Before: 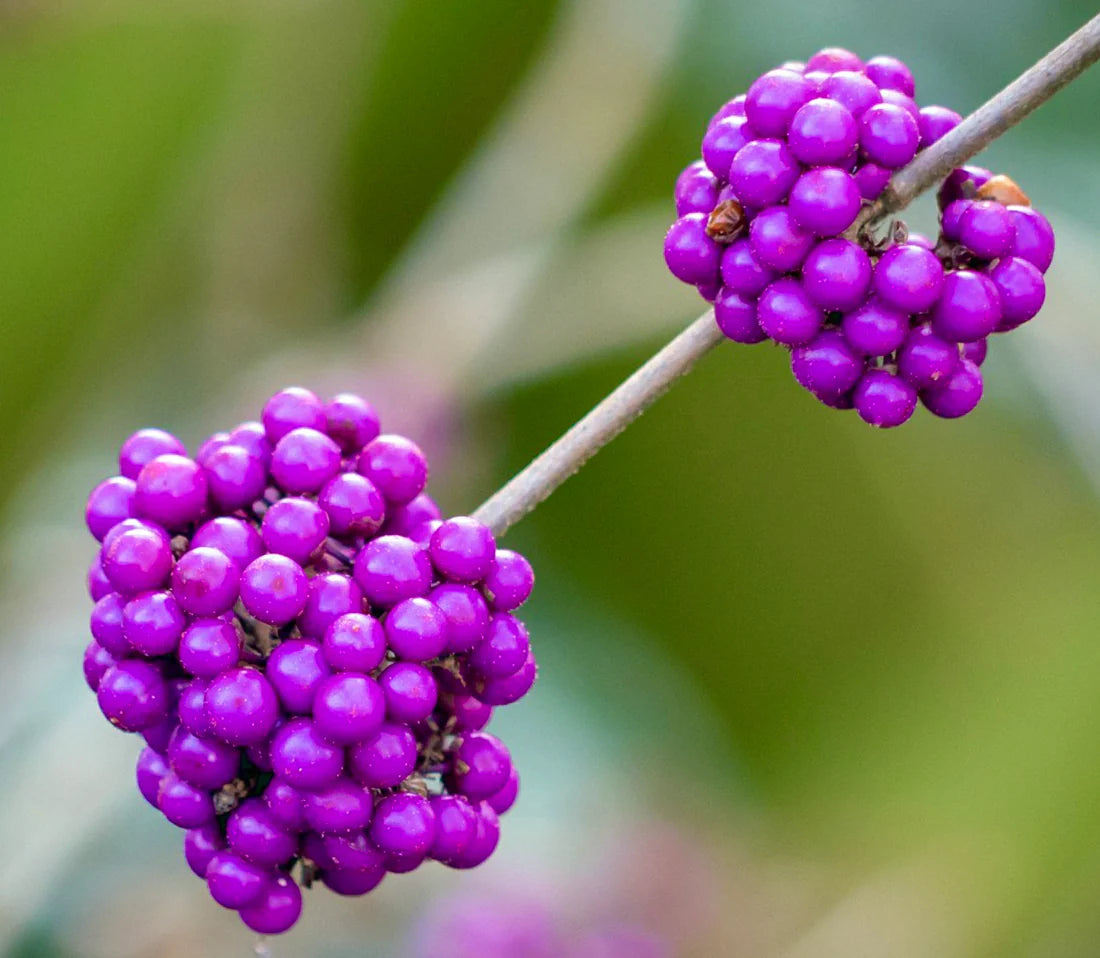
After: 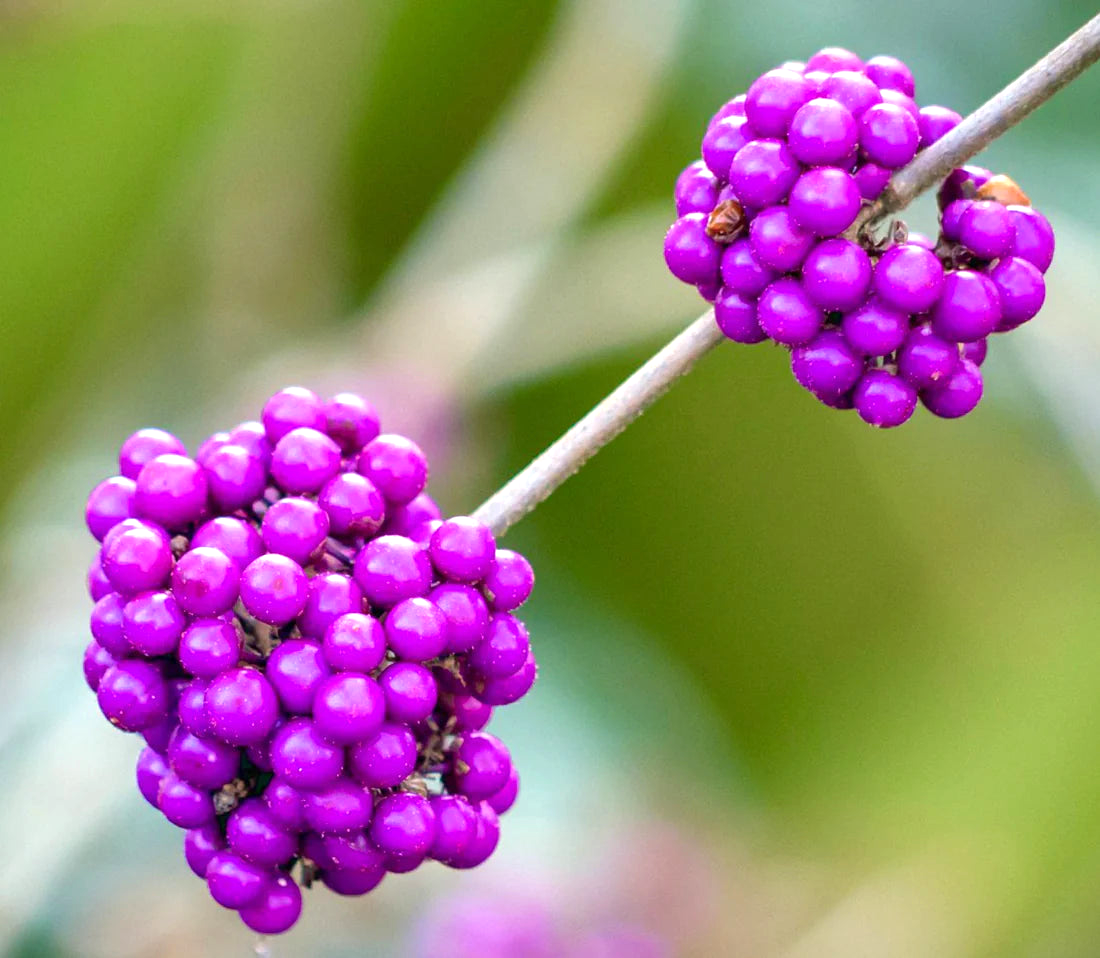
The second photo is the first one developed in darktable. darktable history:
white balance: emerald 1
exposure: exposure 0.515 EV, compensate highlight preservation false
